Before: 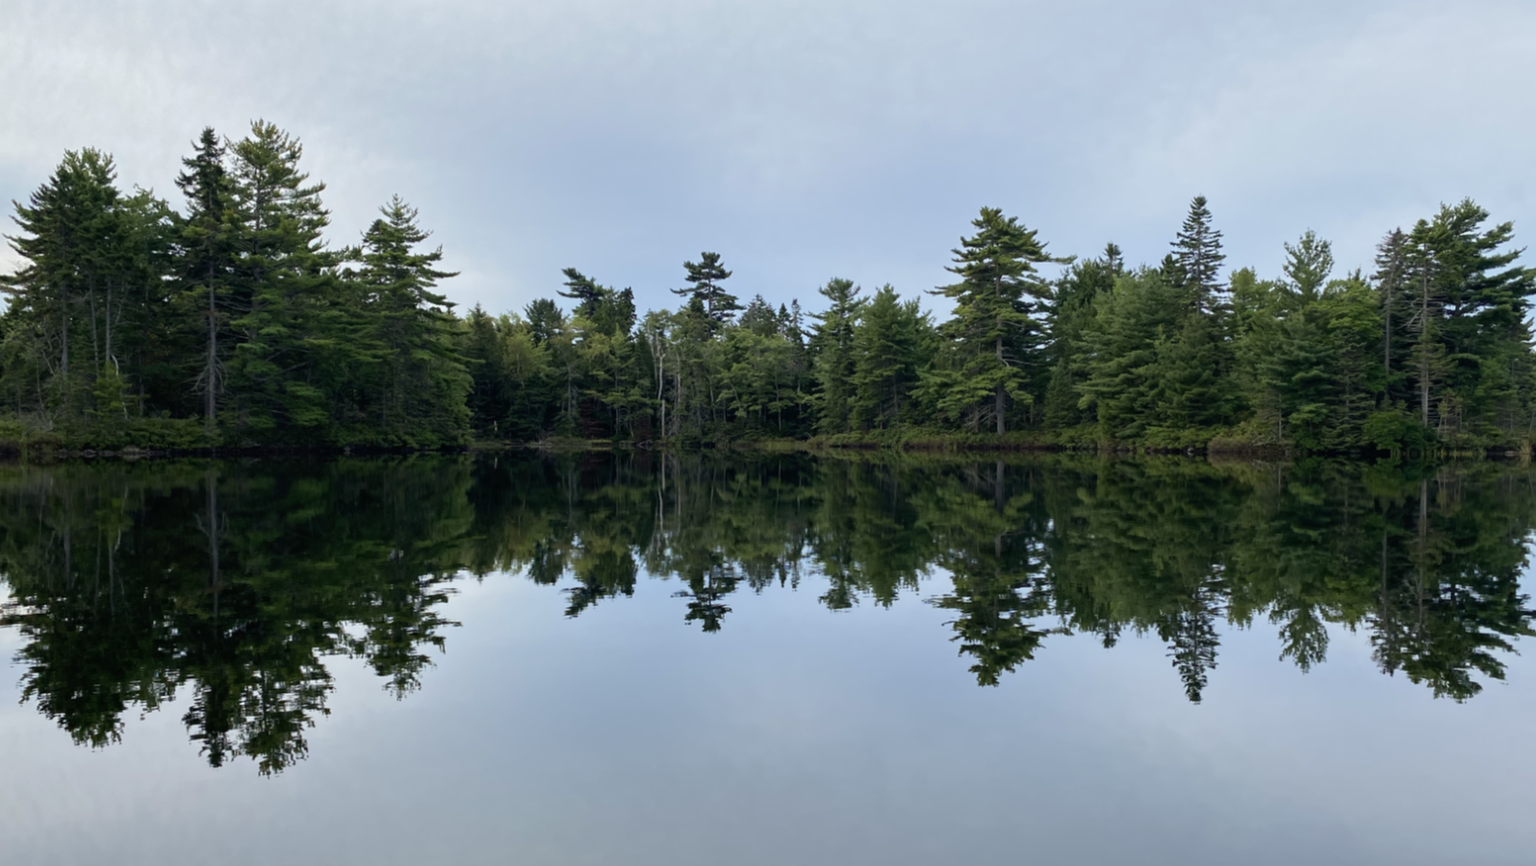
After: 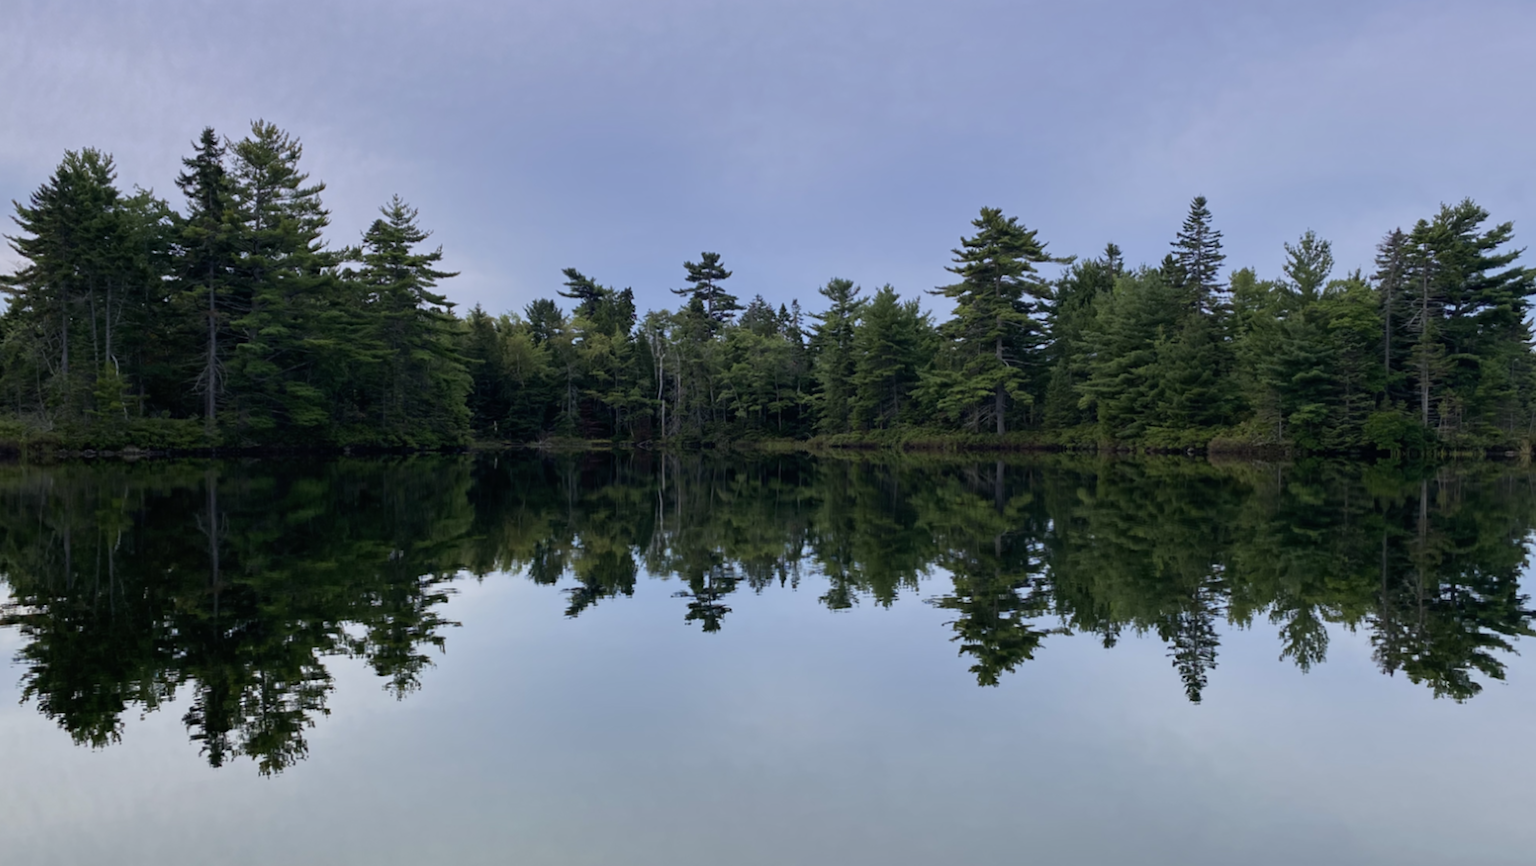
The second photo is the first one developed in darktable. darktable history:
color correction: highlights b* 3
graduated density: hue 238.83°, saturation 50%
color balance: mode lift, gamma, gain (sRGB)
